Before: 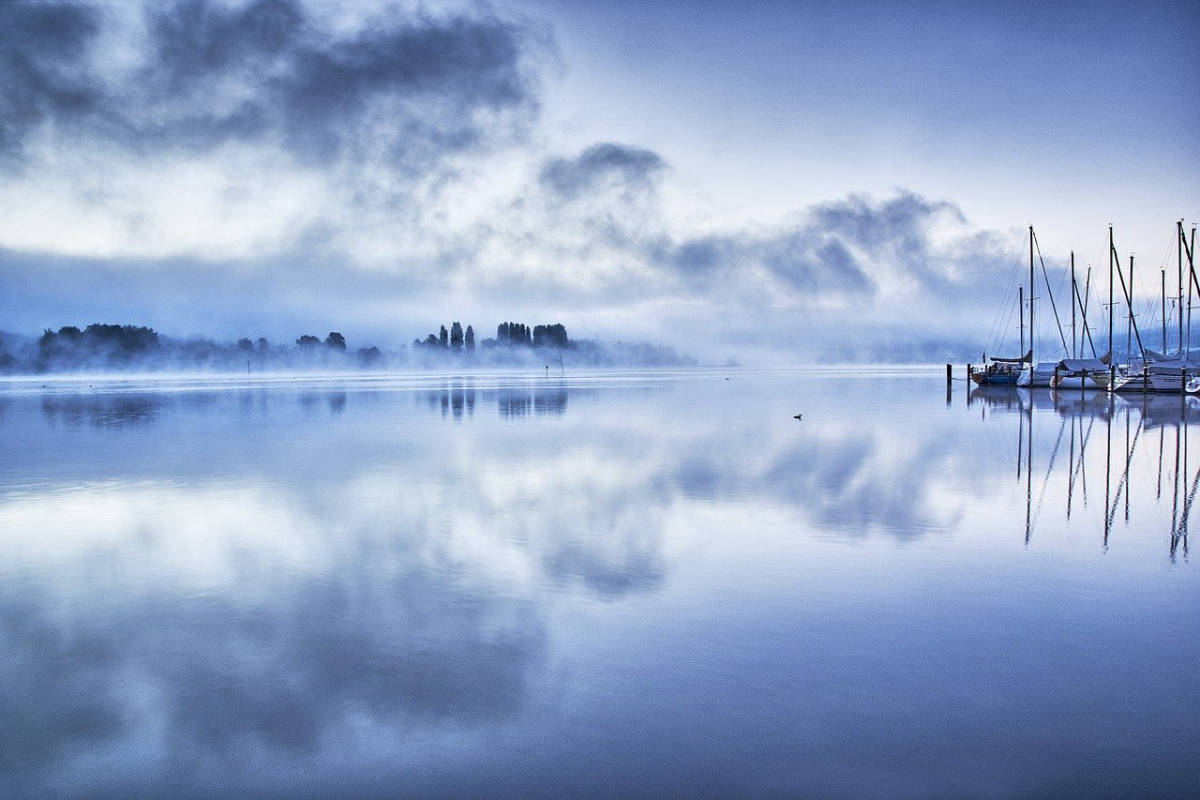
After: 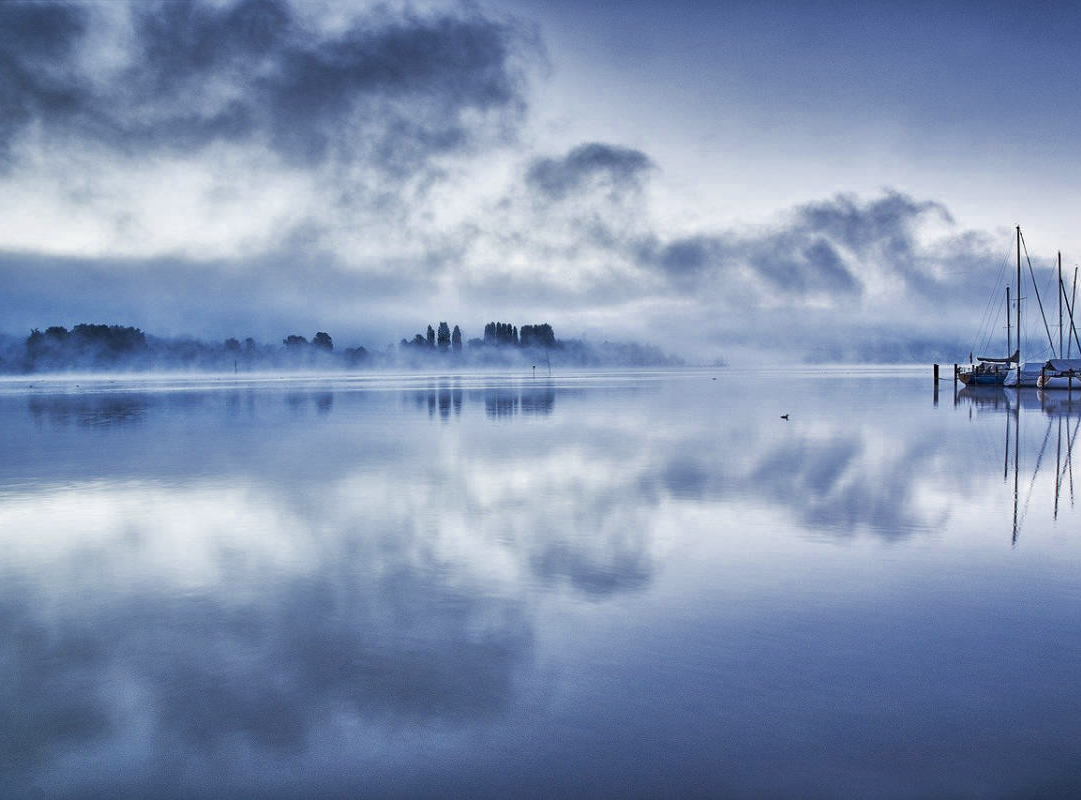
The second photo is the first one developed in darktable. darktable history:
crop and rotate: left 1.088%, right 8.807%
color zones: curves: ch0 [(0, 0.5) (0.125, 0.4) (0.25, 0.5) (0.375, 0.4) (0.5, 0.4) (0.625, 0.35) (0.75, 0.35) (0.875, 0.5)]; ch1 [(0, 0.35) (0.125, 0.45) (0.25, 0.35) (0.375, 0.35) (0.5, 0.35) (0.625, 0.35) (0.75, 0.45) (0.875, 0.35)]; ch2 [(0, 0.6) (0.125, 0.5) (0.25, 0.5) (0.375, 0.6) (0.5, 0.6) (0.625, 0.5) (0.75, 0.5) (0.875, 0.5)]
